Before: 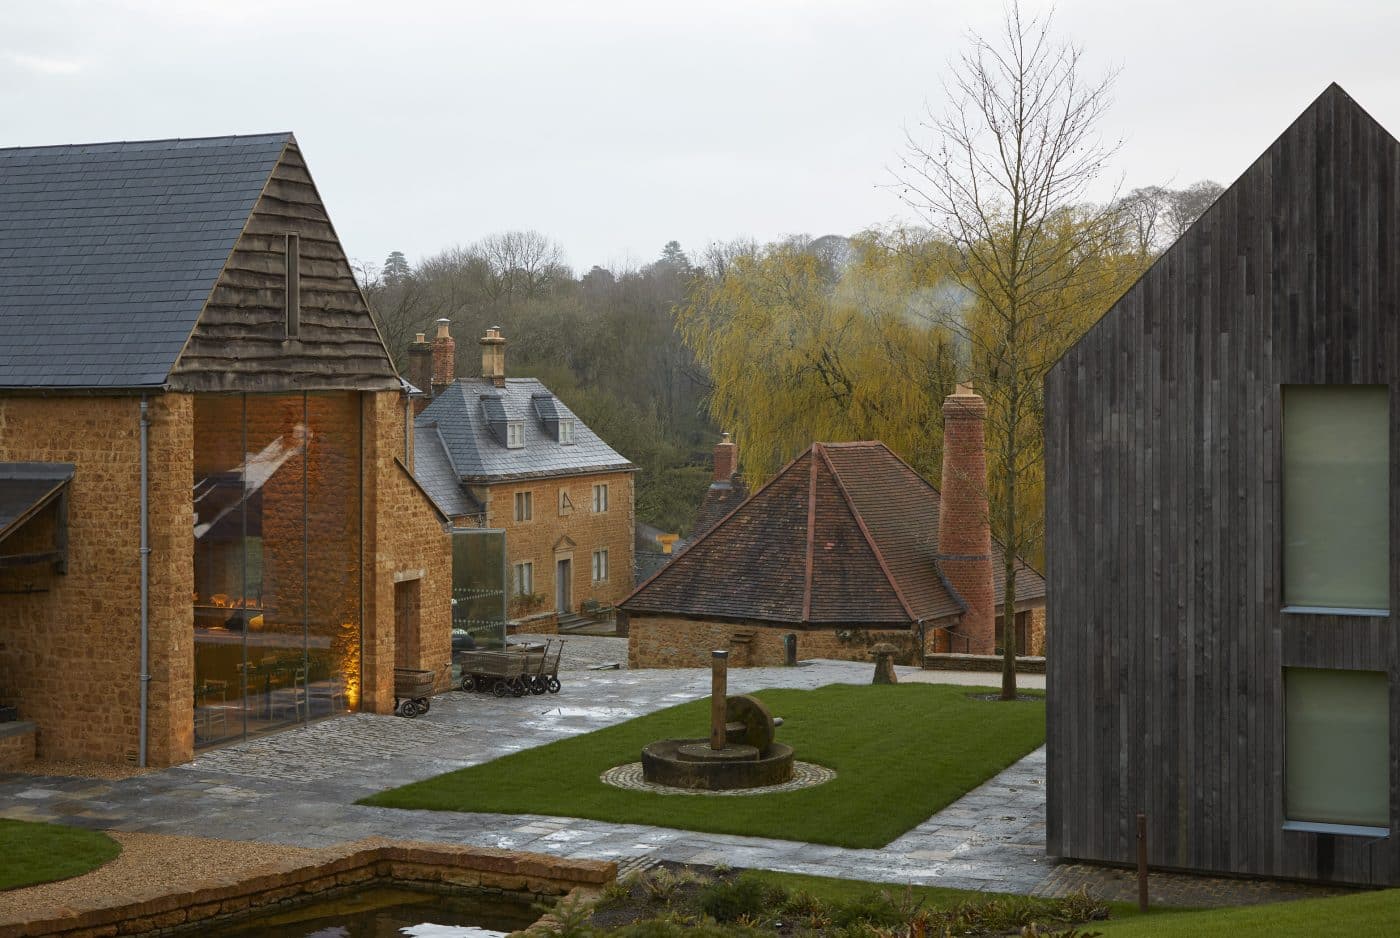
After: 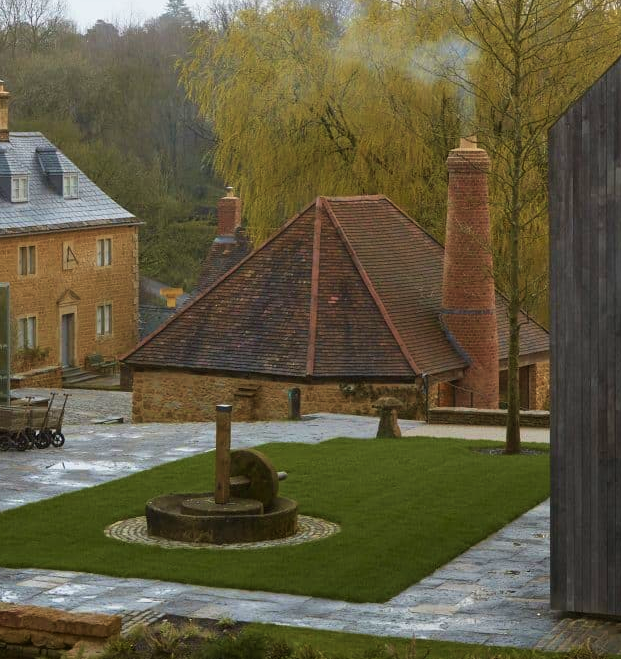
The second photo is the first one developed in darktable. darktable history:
crop: left 35.432%, top 26.233%, right 20.145%, bottom 3.432%
velvia: strength 45%
